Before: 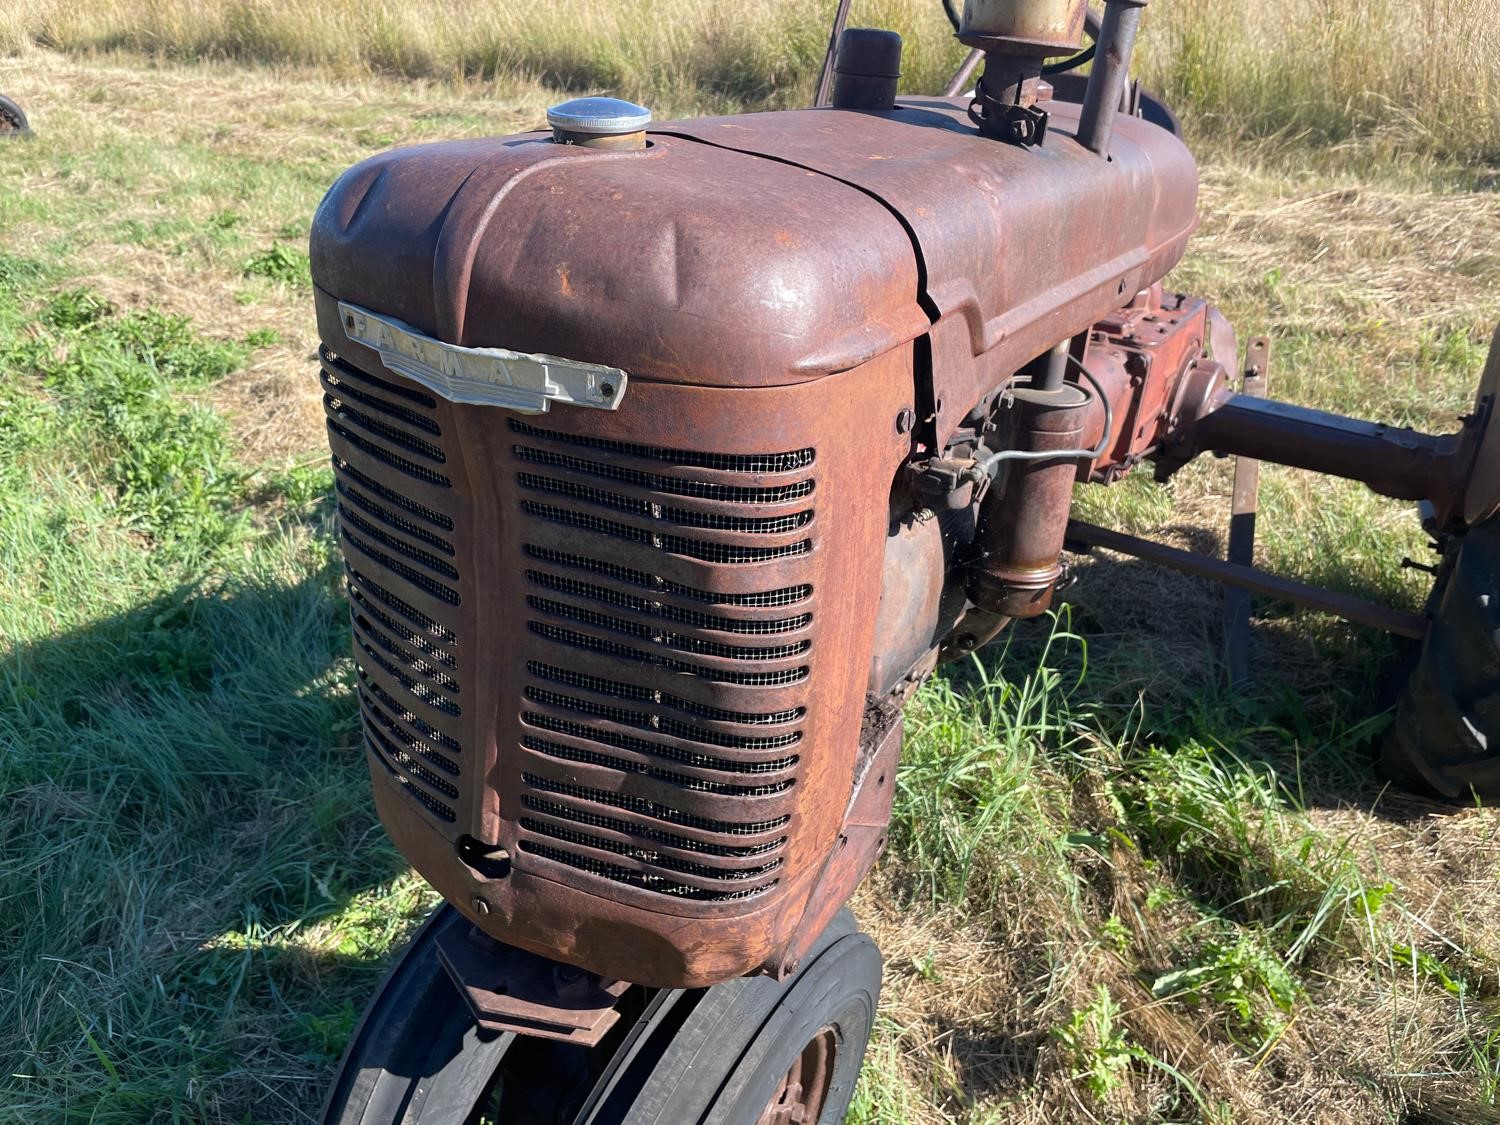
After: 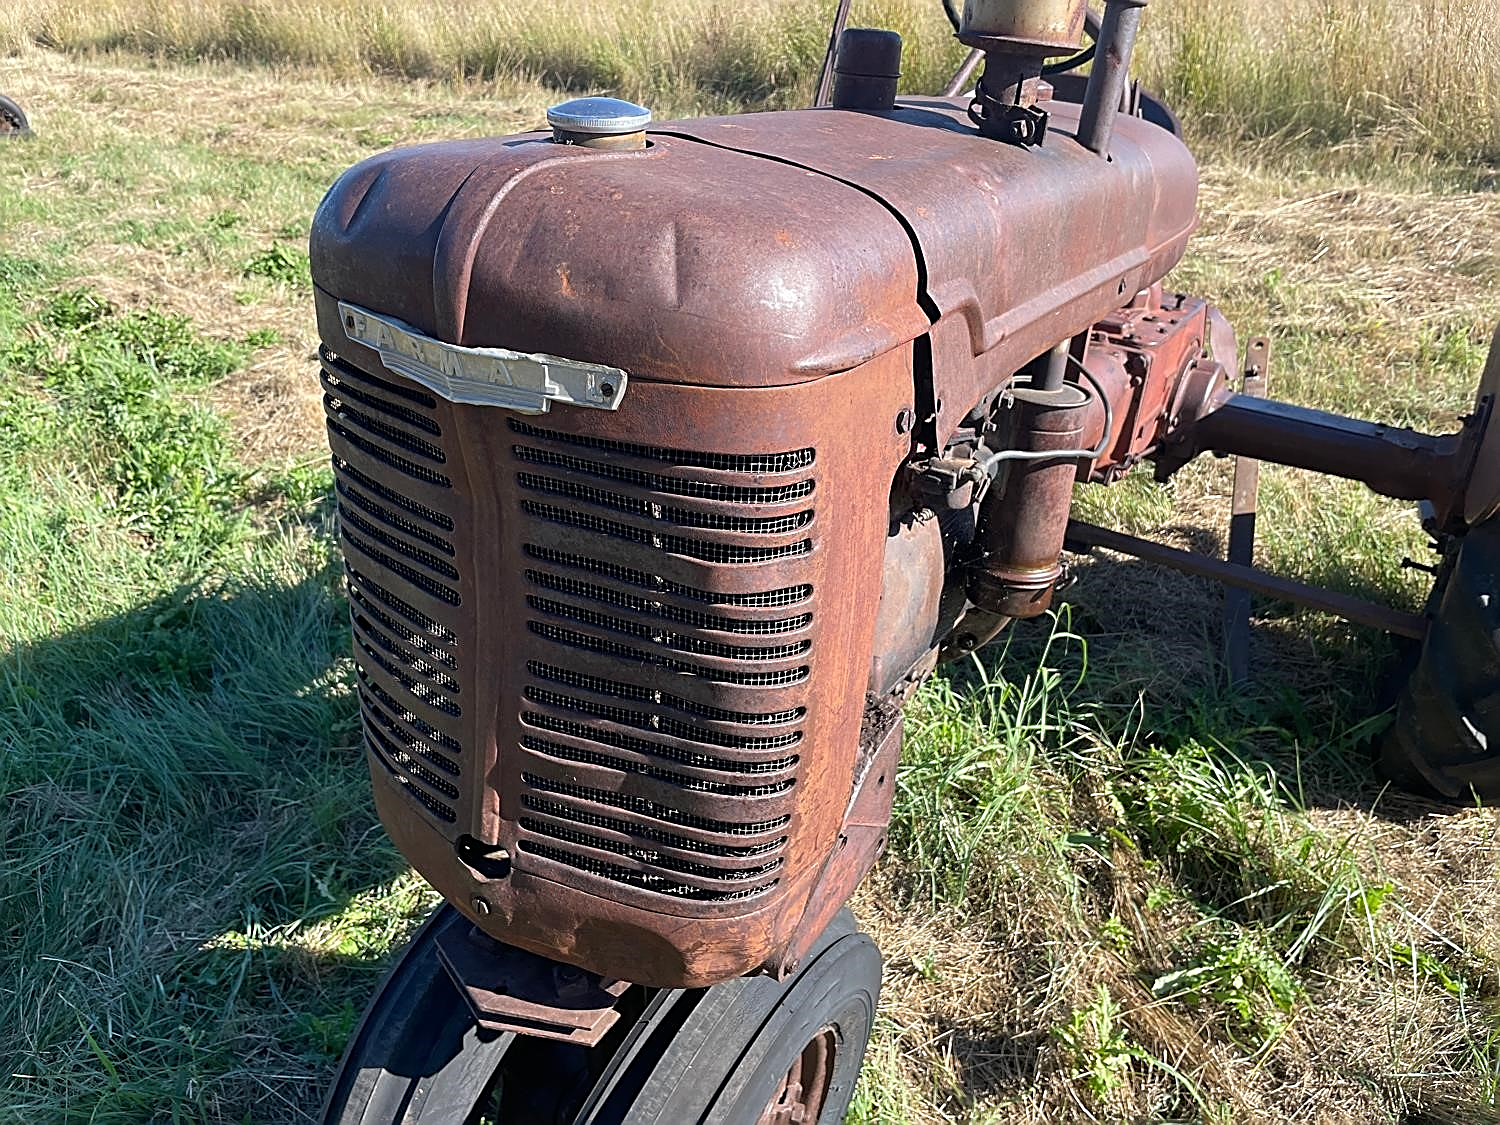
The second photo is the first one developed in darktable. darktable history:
sharpen: amount 0.989
